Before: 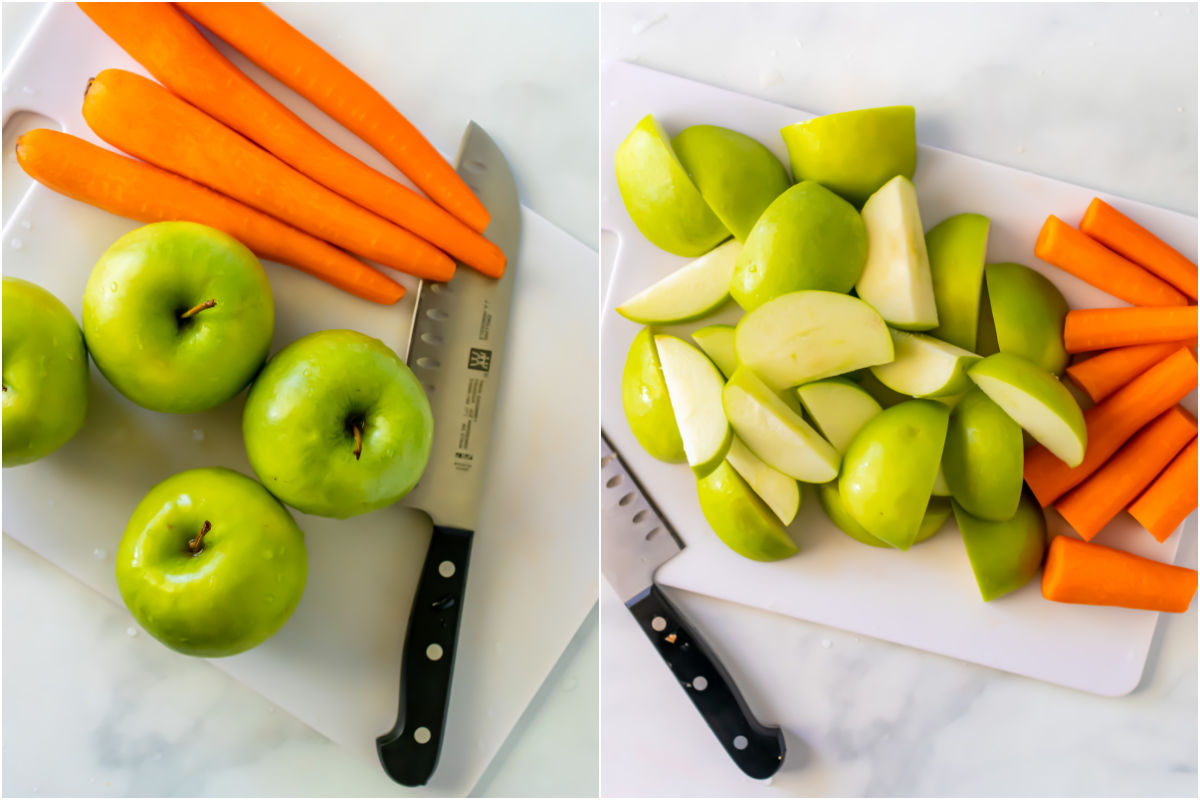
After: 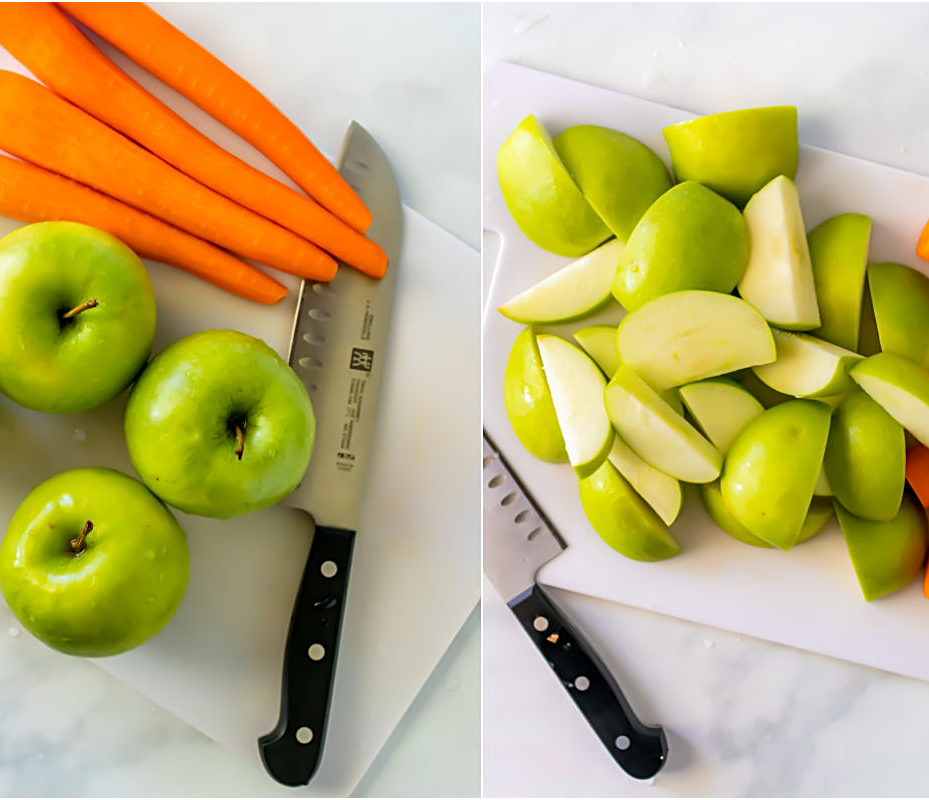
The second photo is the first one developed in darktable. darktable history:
sharpen: on, module defaults
crop: left 9.88%, right 12.664%
